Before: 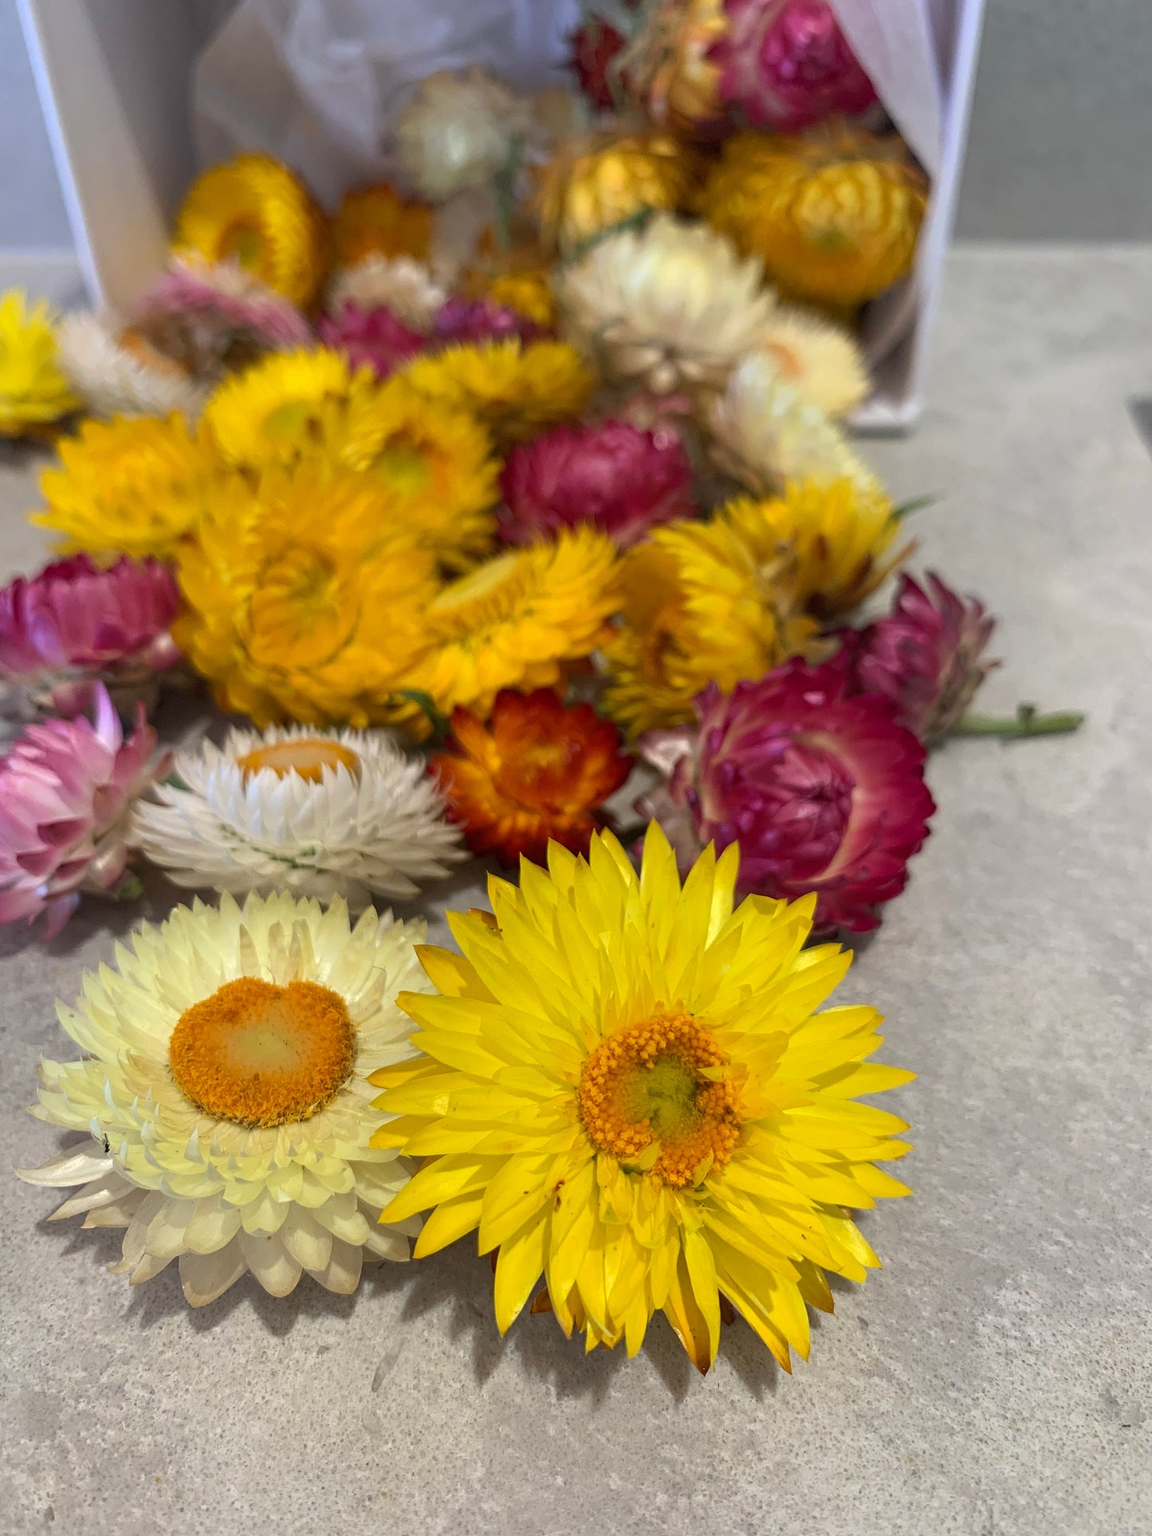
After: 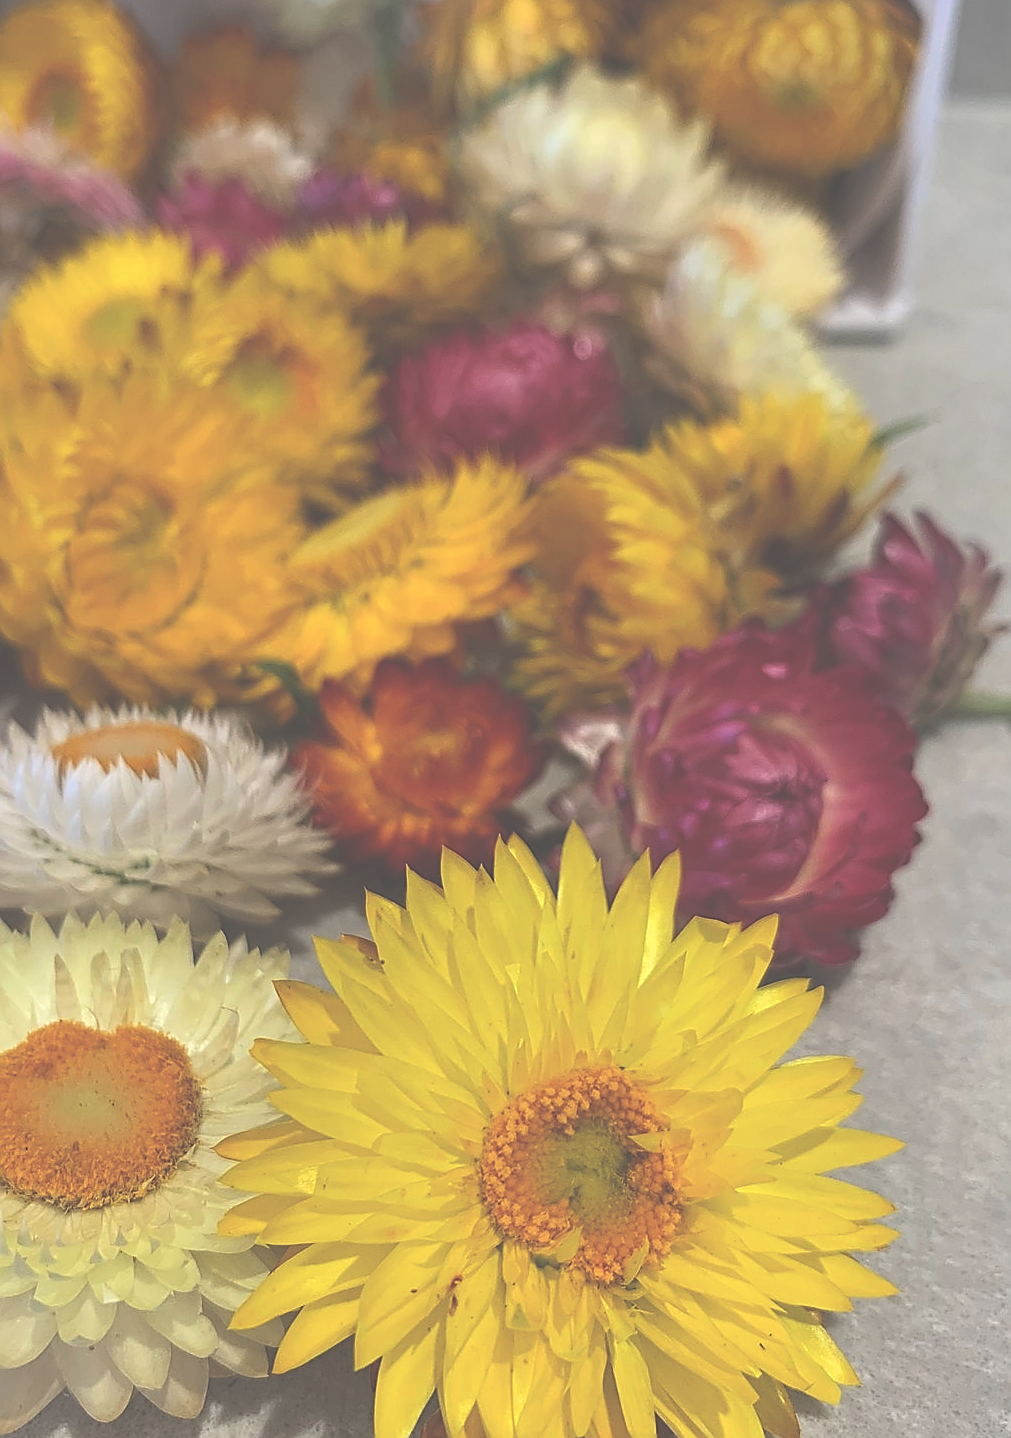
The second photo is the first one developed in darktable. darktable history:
exposure: black level correction -0.085, compensate exposure bias true, compensate highlight preservation false
crop and rotate: left 17.077%, top 10.679%, right 12.917%, bottom 14.695%
sharpen: radius 1.353, amount 1.252, threshold 0.733
